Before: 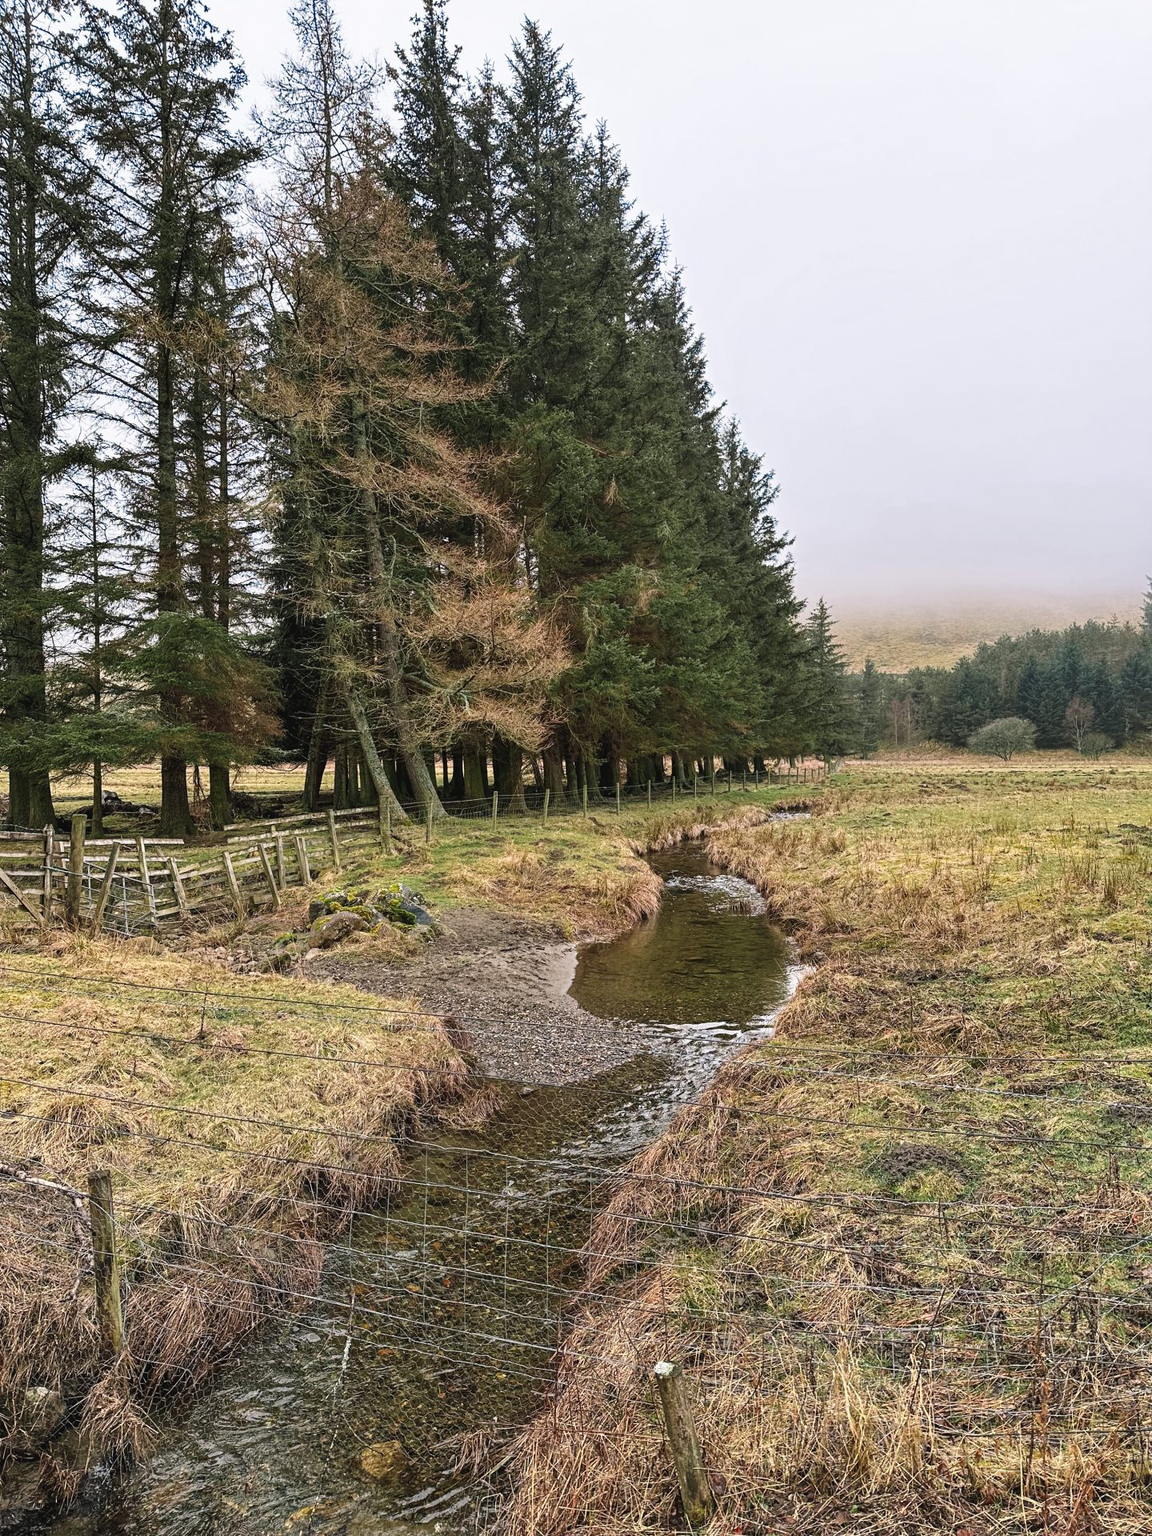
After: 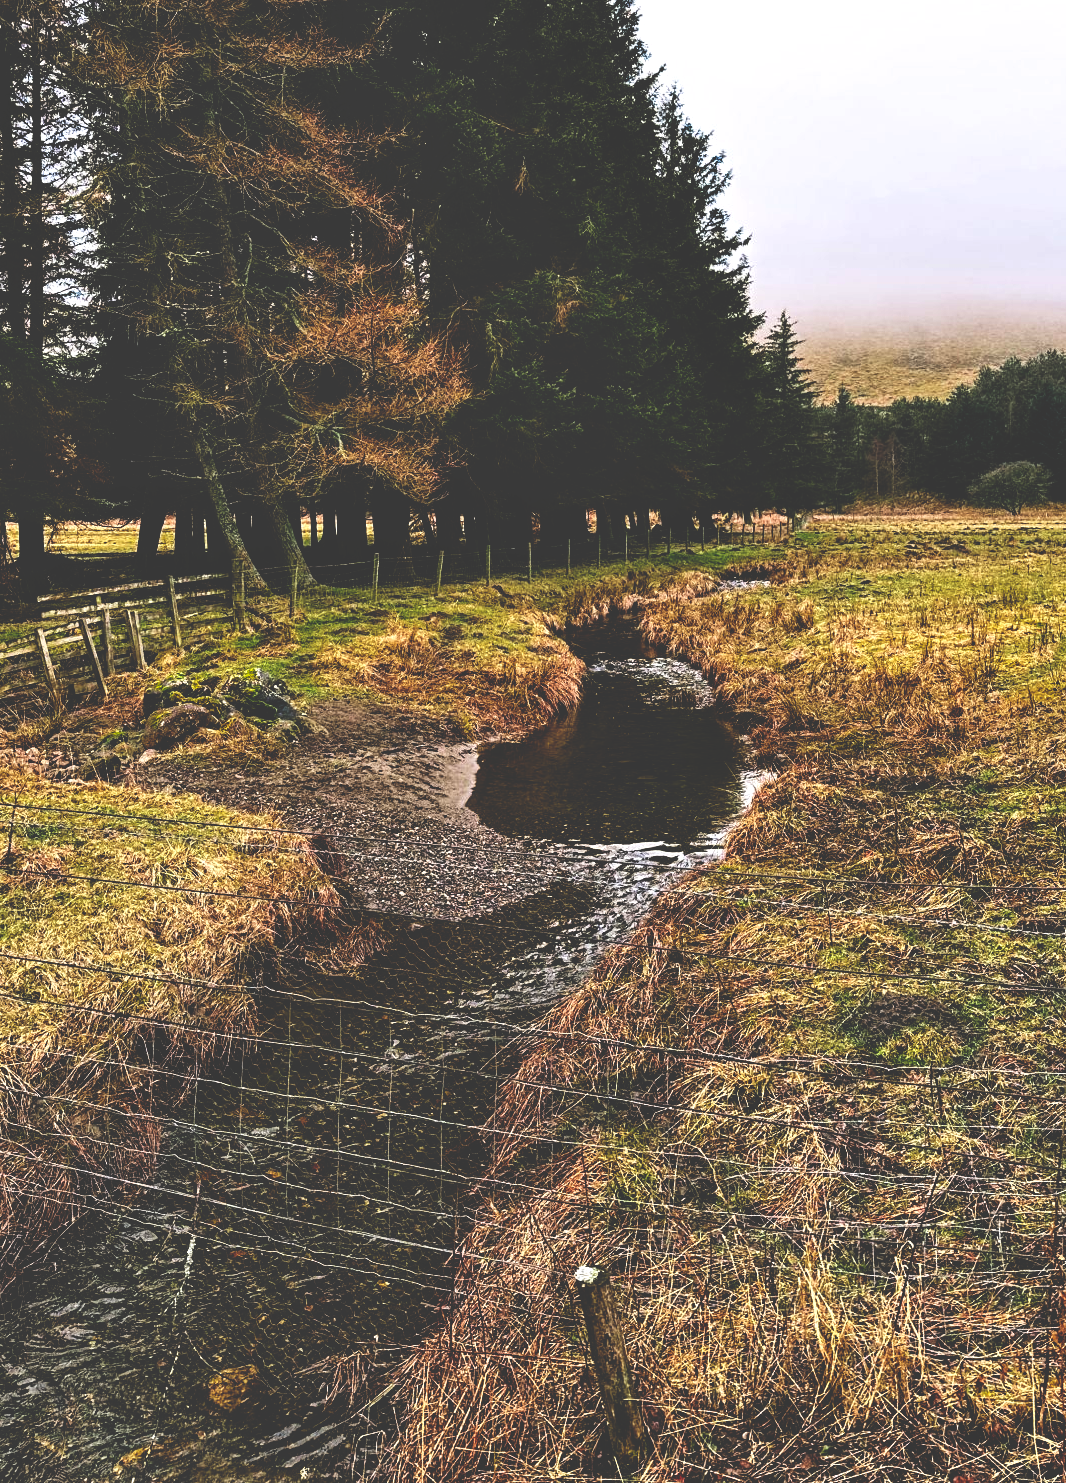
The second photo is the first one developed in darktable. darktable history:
shadows and highlights: shadows 31.42, highlights 1.97, shadows color adjustment 98.02%, highlights color adjustment 58.35%, soften with gaussian
base curve: curves: ch0 [(0, 0.036) (0.083, 0.04) (0.804, 1)], preserve colors none
crop: left 16.884%, top 22.752%, right 9.022%
